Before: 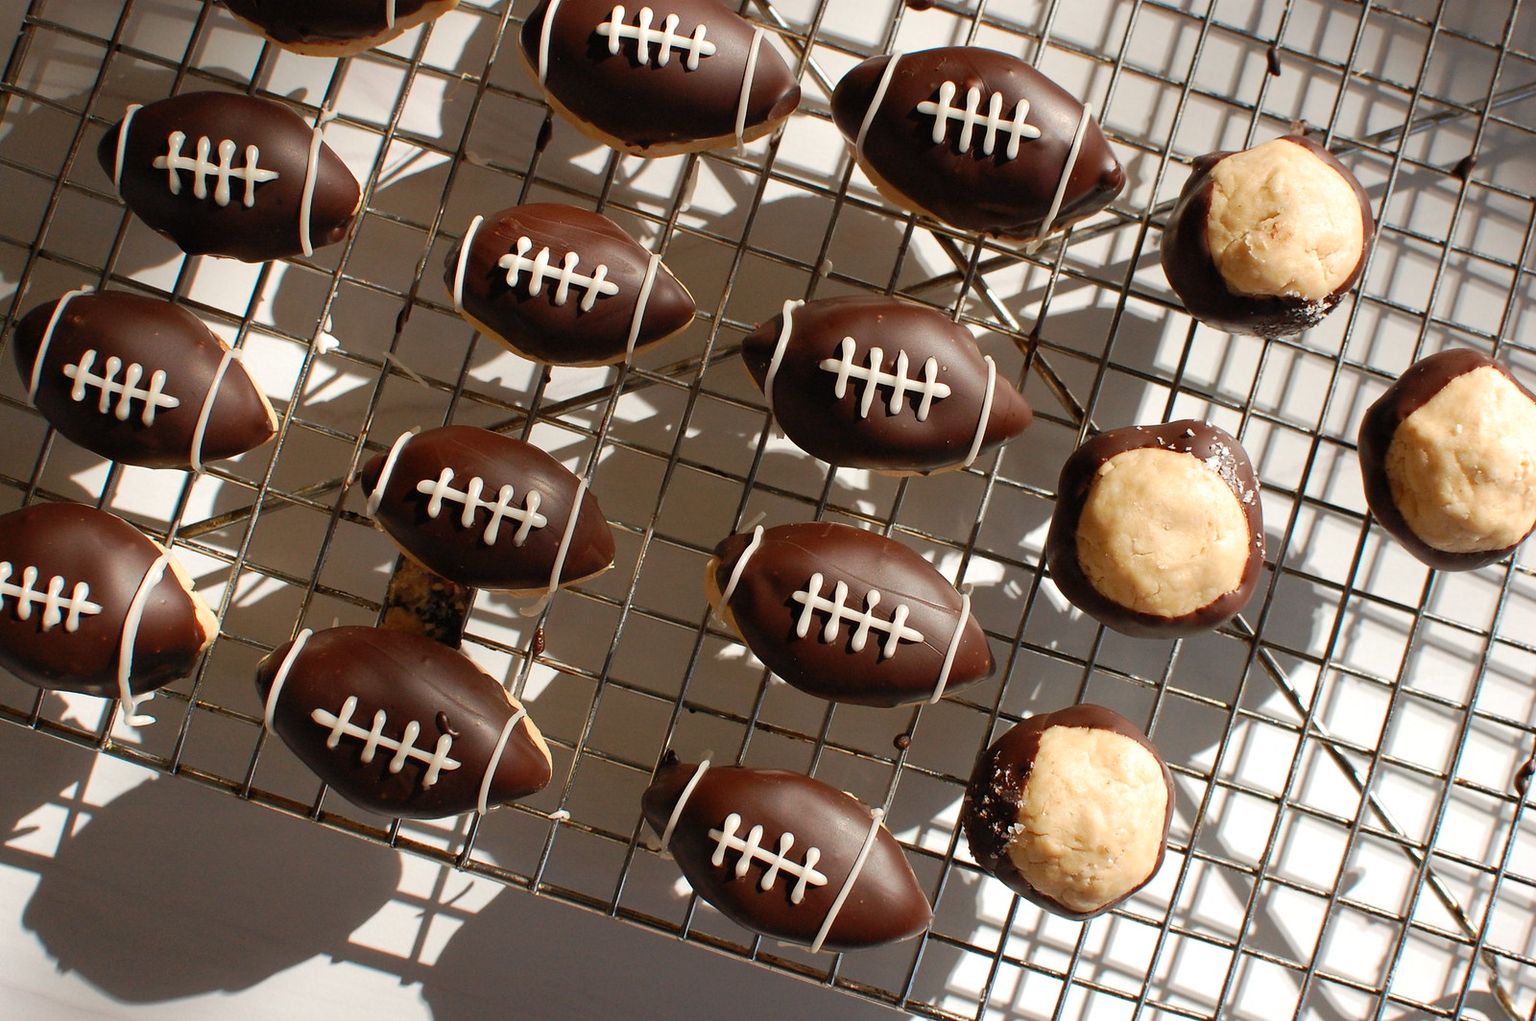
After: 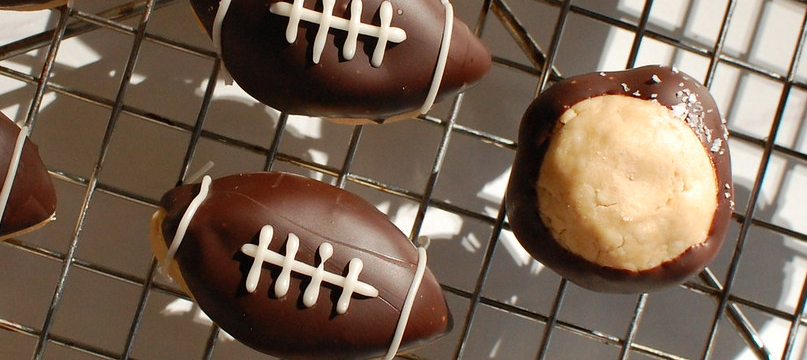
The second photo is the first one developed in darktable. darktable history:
crop: left 36.528%, top 34.999%, right 13.033%, bottom 31.136%
